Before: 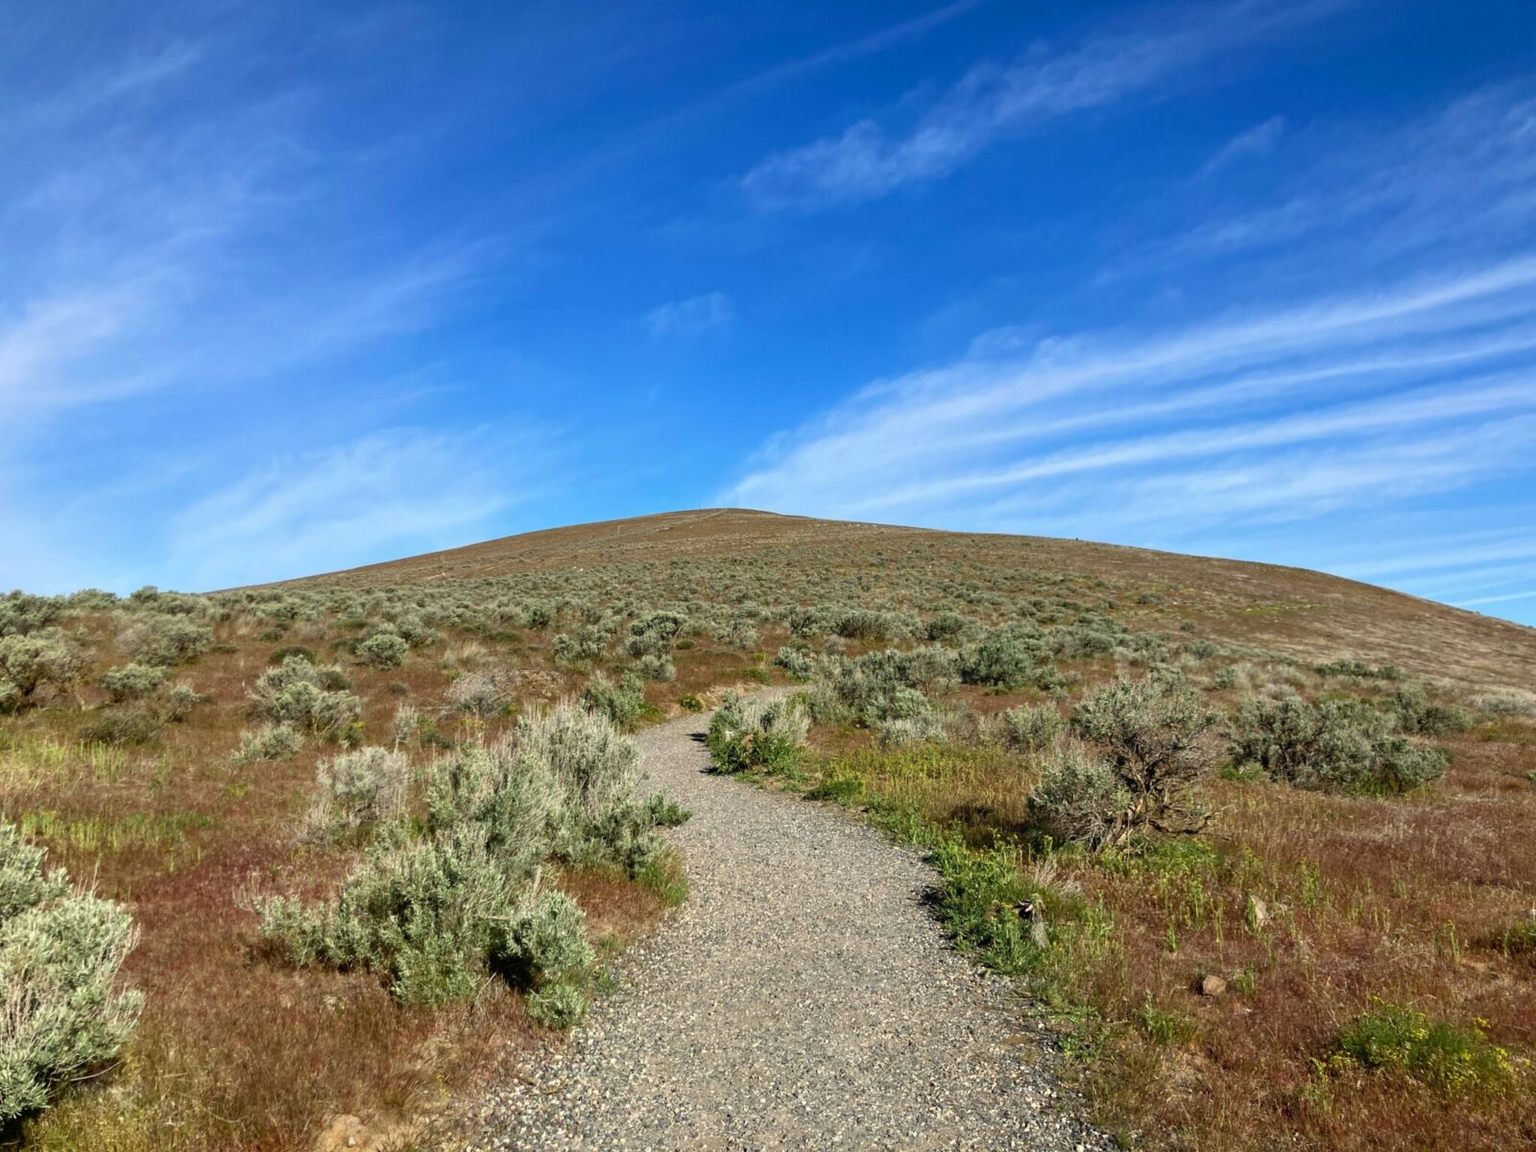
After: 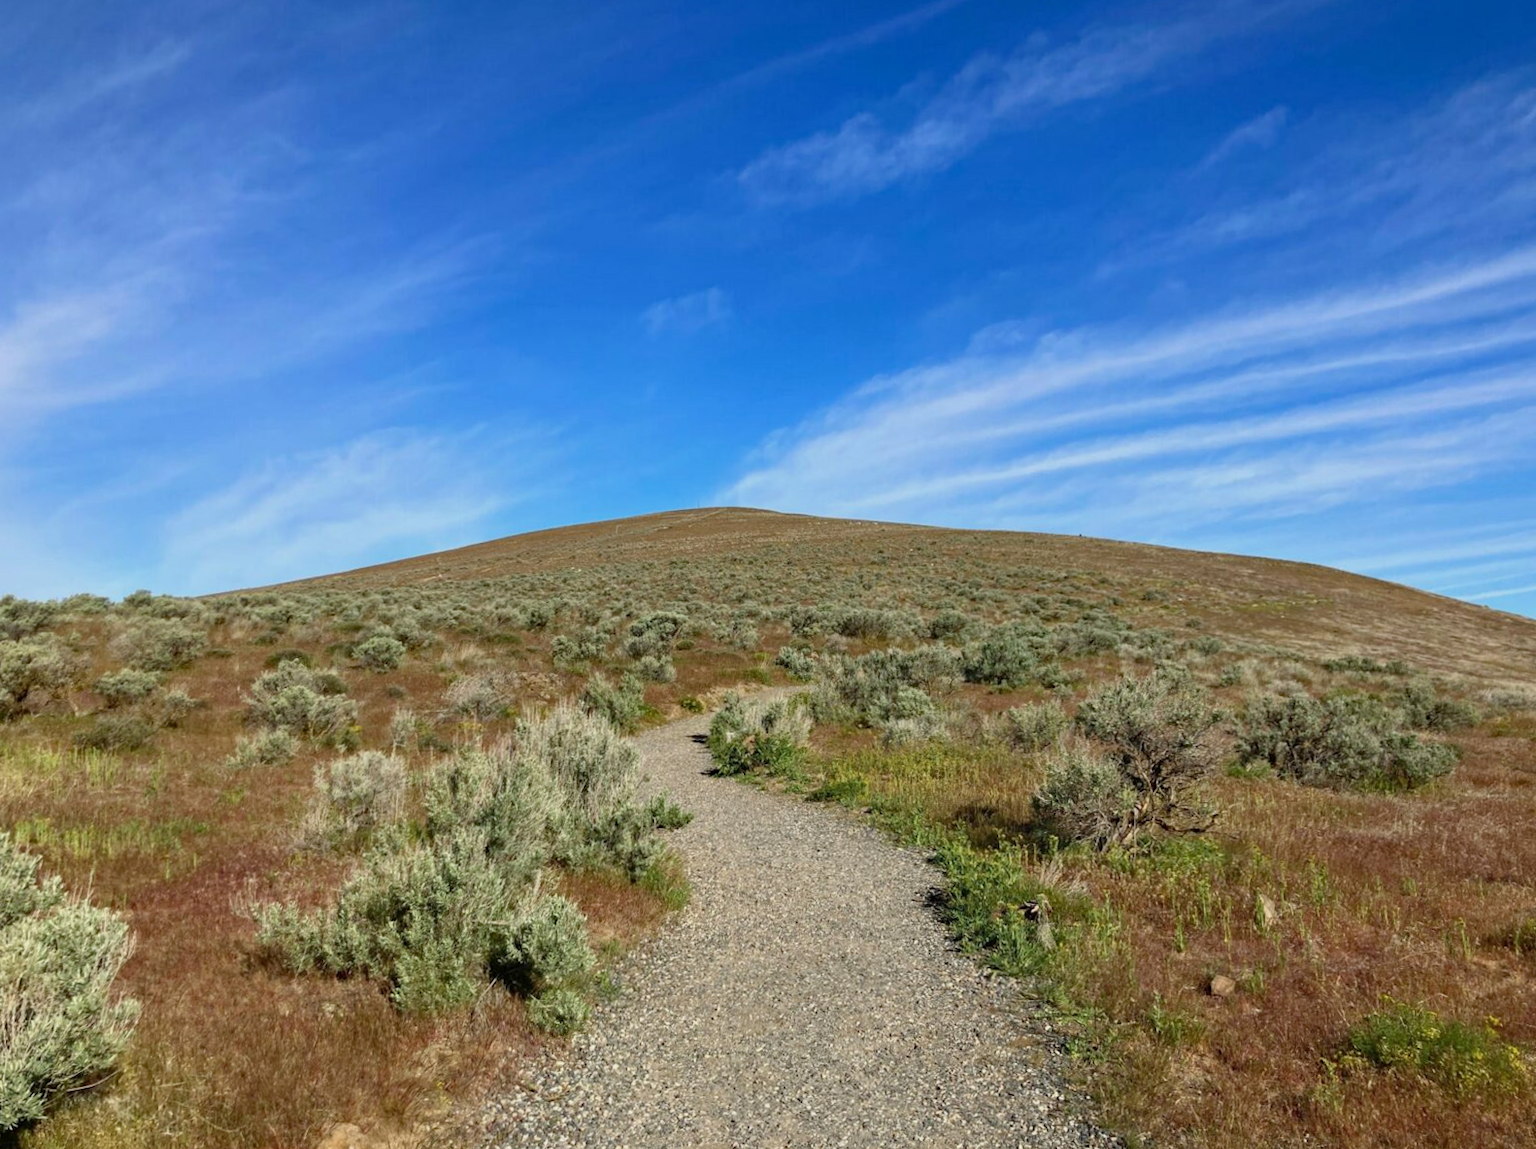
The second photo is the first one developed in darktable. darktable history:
rotate and perspective: rotation -0.45°, automatic cropping original format, crop left 0.008, crop right 0.992, crop top 0.012, crop bottom 0.988
contrast brightness saturation: saturation -0.05
haze removal: compatibility mode true, adaptive false
white balance: emerald 1
color balance rgb: contrast -10%
